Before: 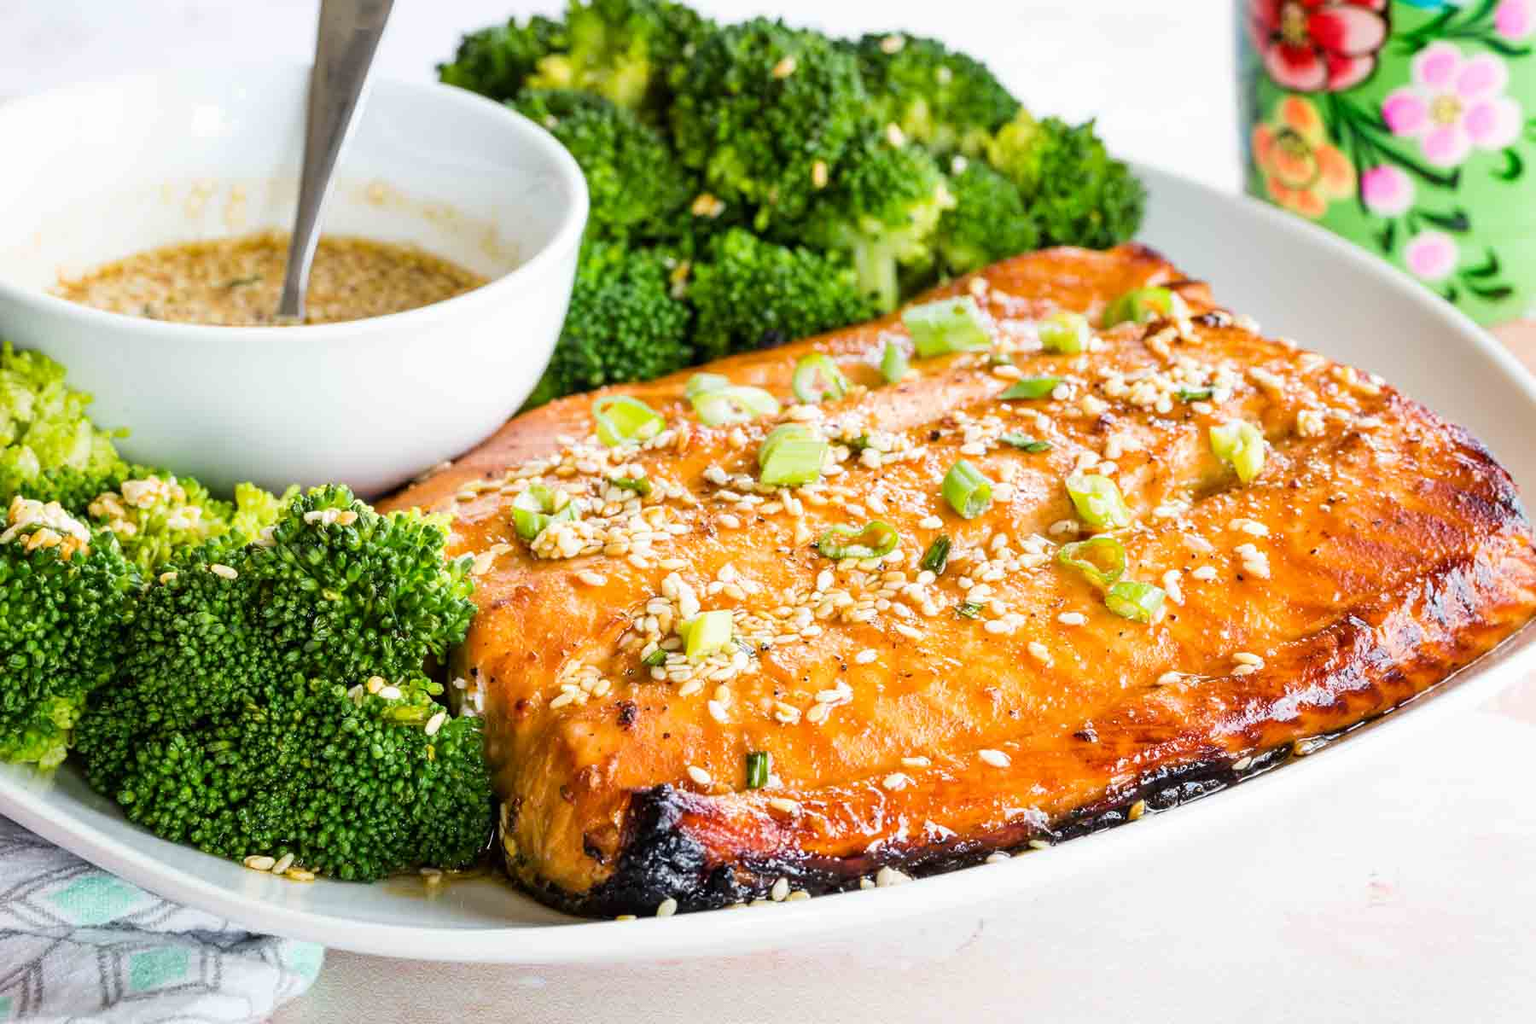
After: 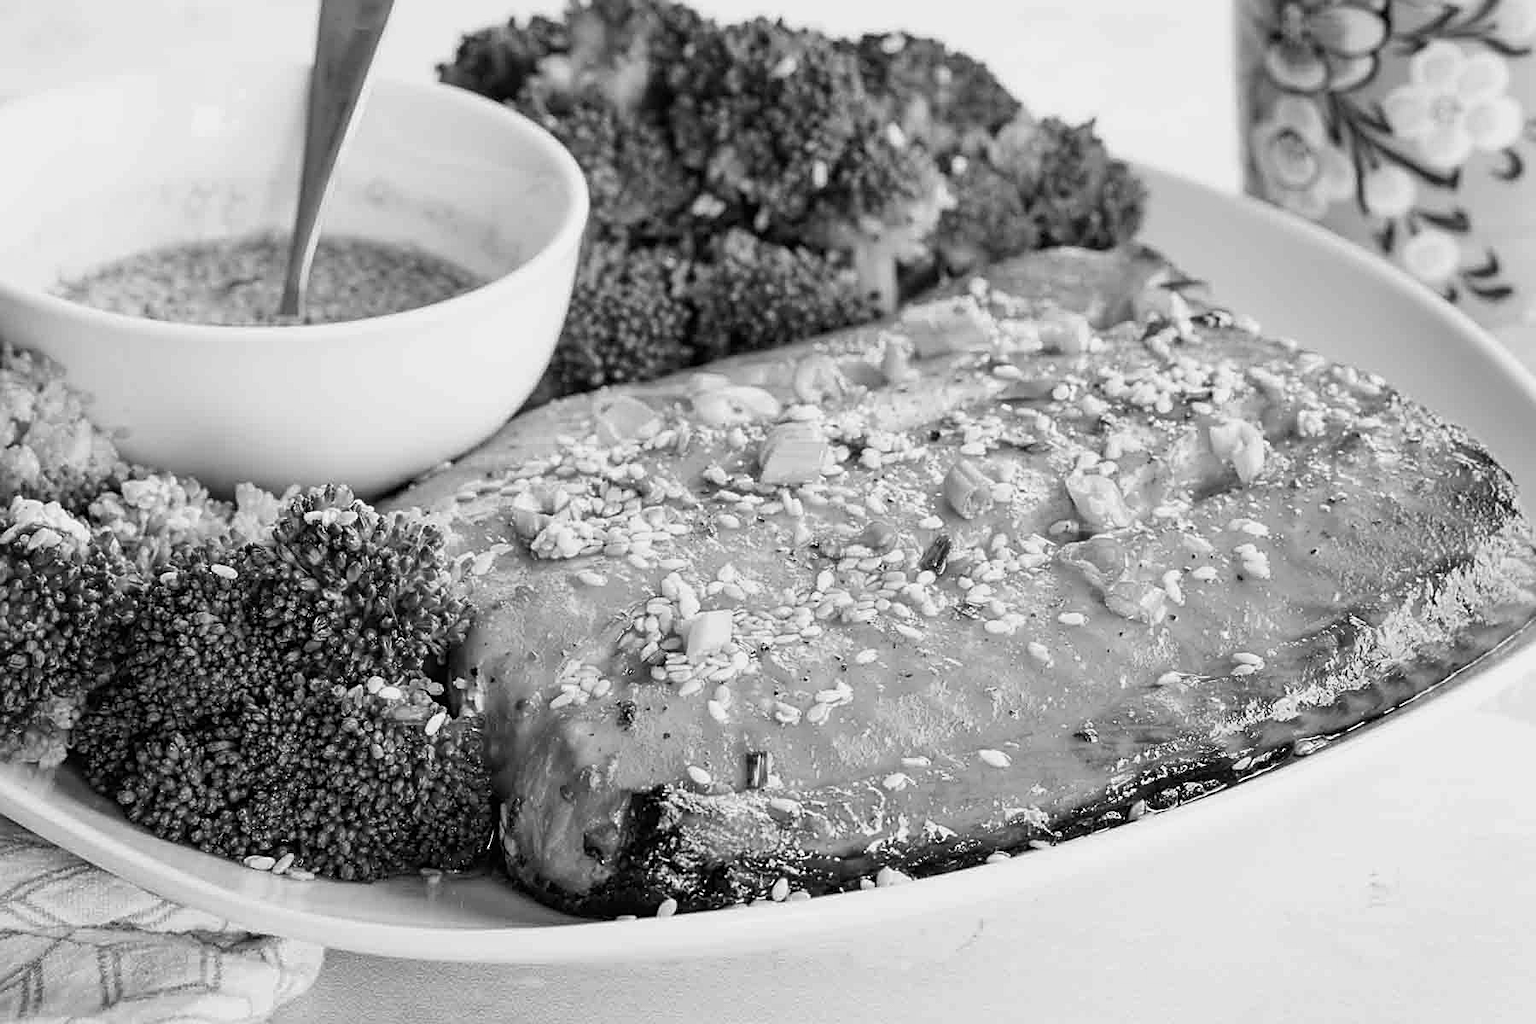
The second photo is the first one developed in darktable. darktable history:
sharpen: on, module defaults
white balance: red 1.138, green 0.996, blue 0.812
color calibration: output gray [0.21, 0.42, 0.37, 0], gray › normalize channels true, illuminant same as pipeline (D50), adaptation XYZ, x 0.346, y 0.359, gamut compression 0
